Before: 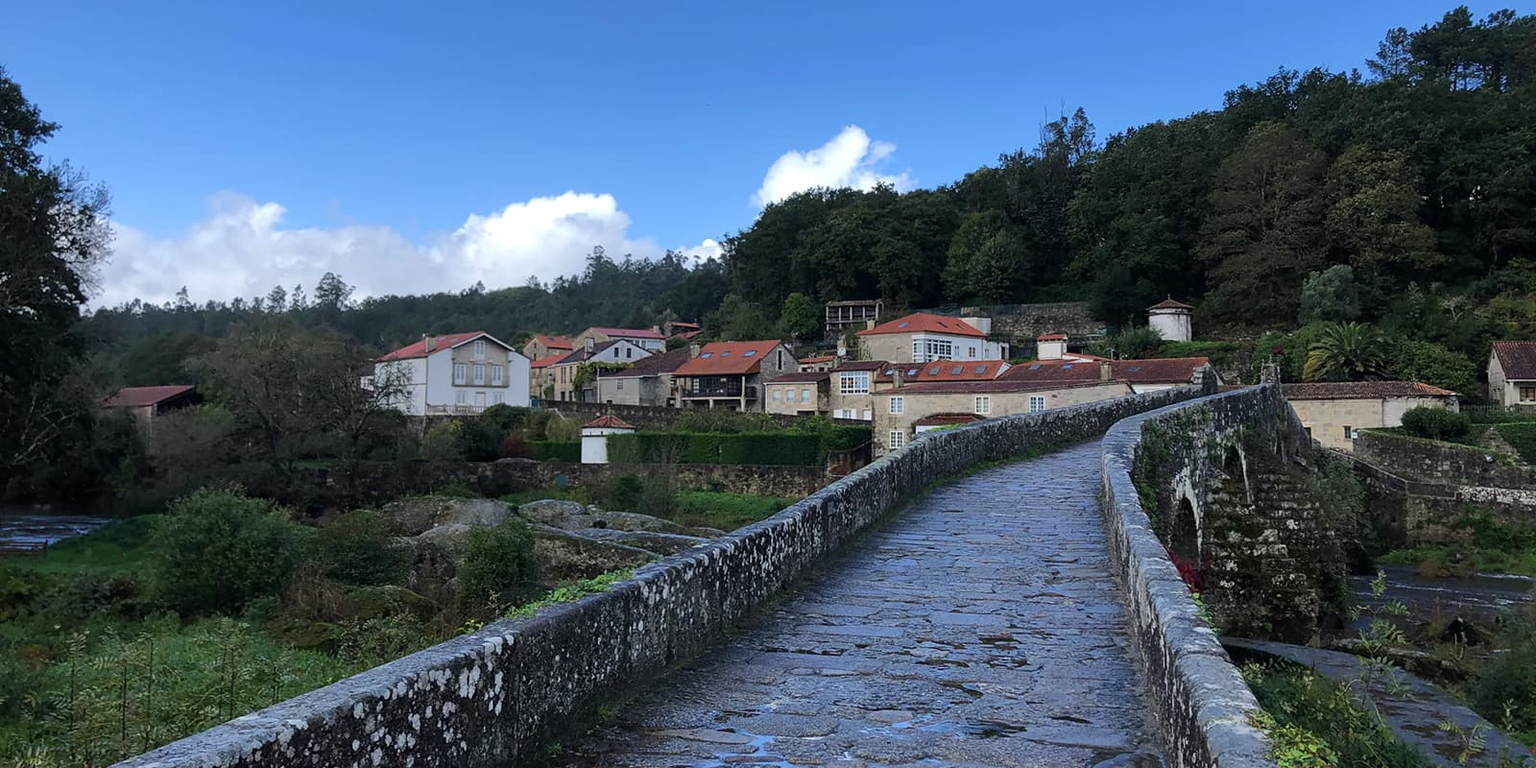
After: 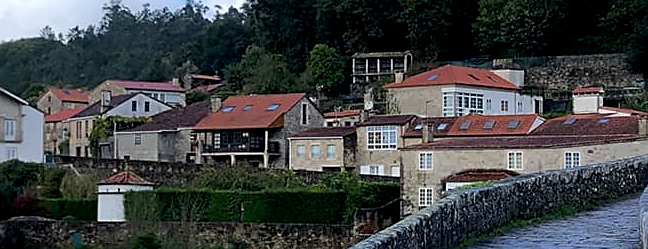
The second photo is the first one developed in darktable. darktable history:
crop: left 31.804%, top 32.651%, right 27.677%, bottom 36.15%
sharpen: on, module defaults
exposure: black level correction 0.009, compensate highlight preservation false
